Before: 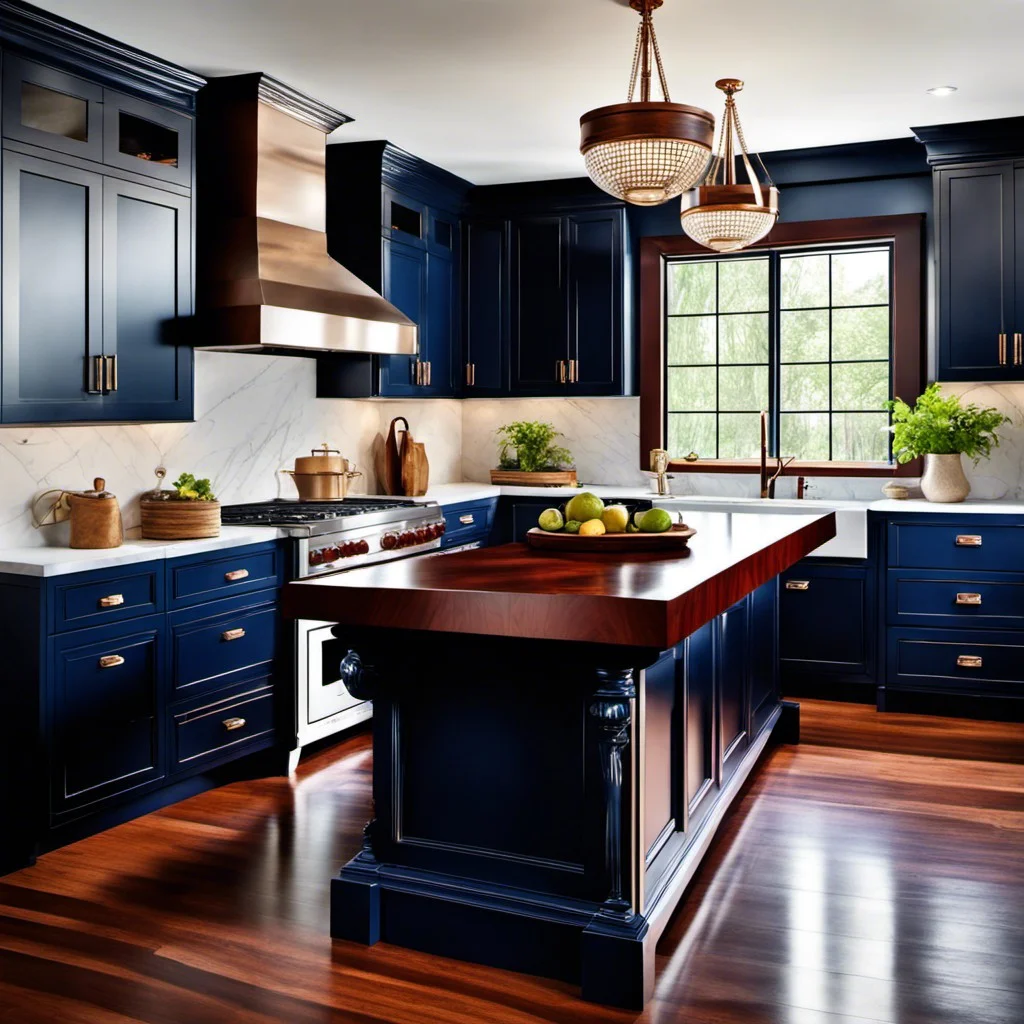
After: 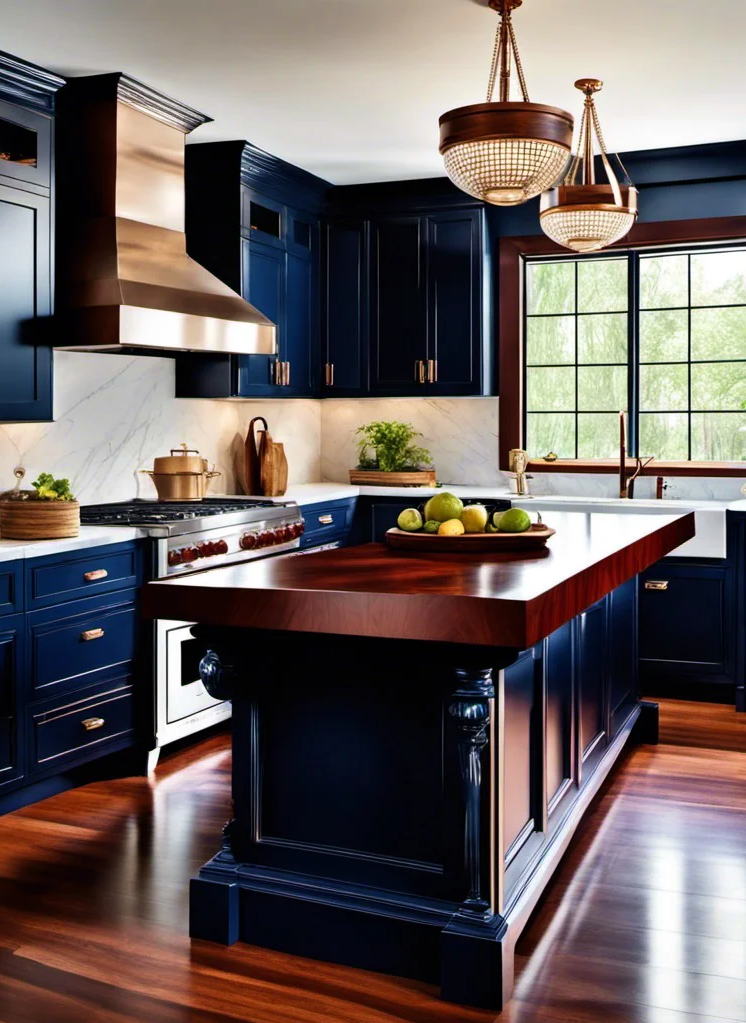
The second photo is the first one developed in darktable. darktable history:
crop: left 13.8%, right 13.286%
velvia: on, module defaults
